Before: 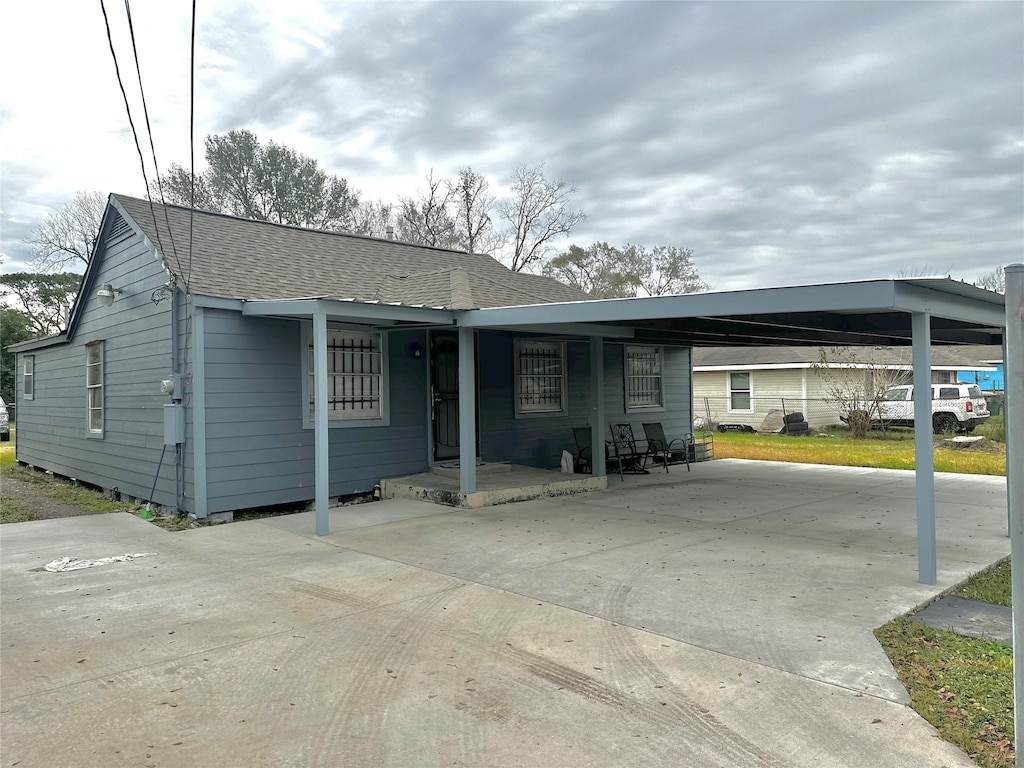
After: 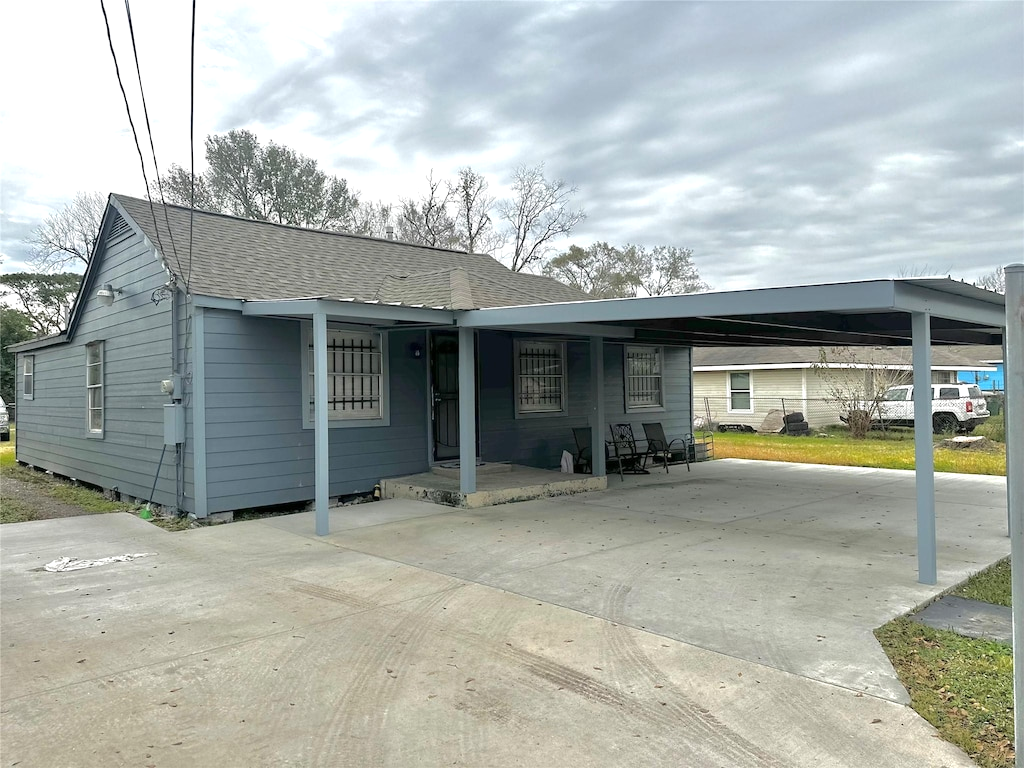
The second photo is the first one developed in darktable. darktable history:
exposure: exposure 0.216 EV, compensate highlight preservation false
